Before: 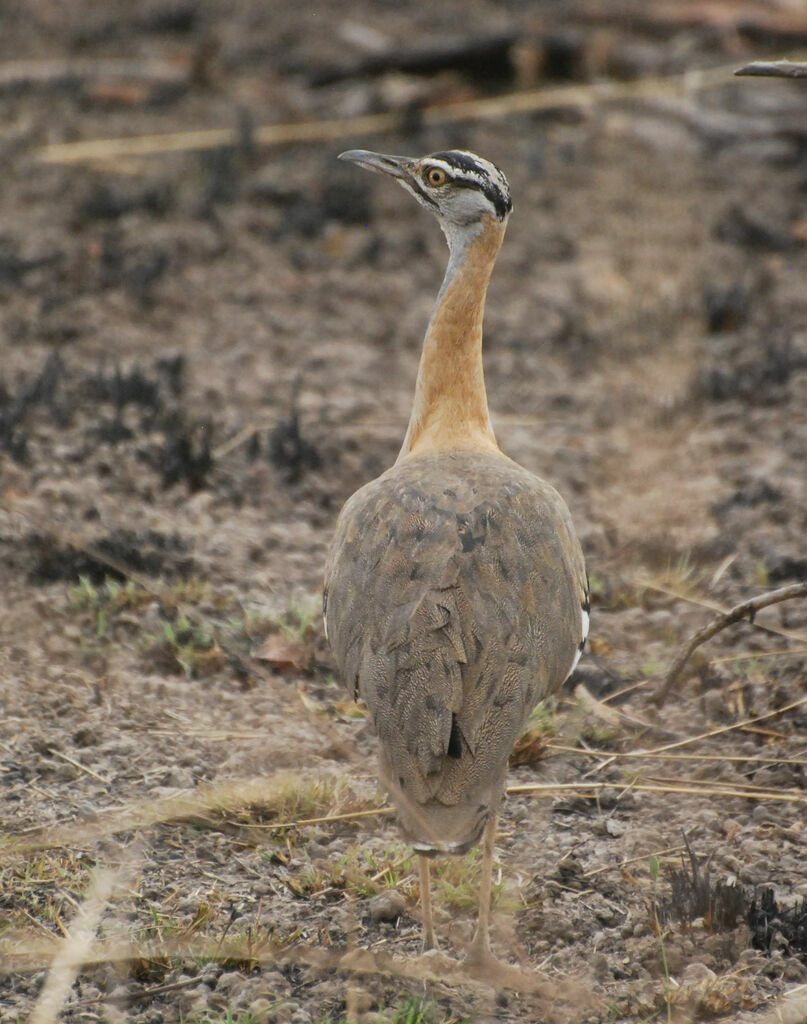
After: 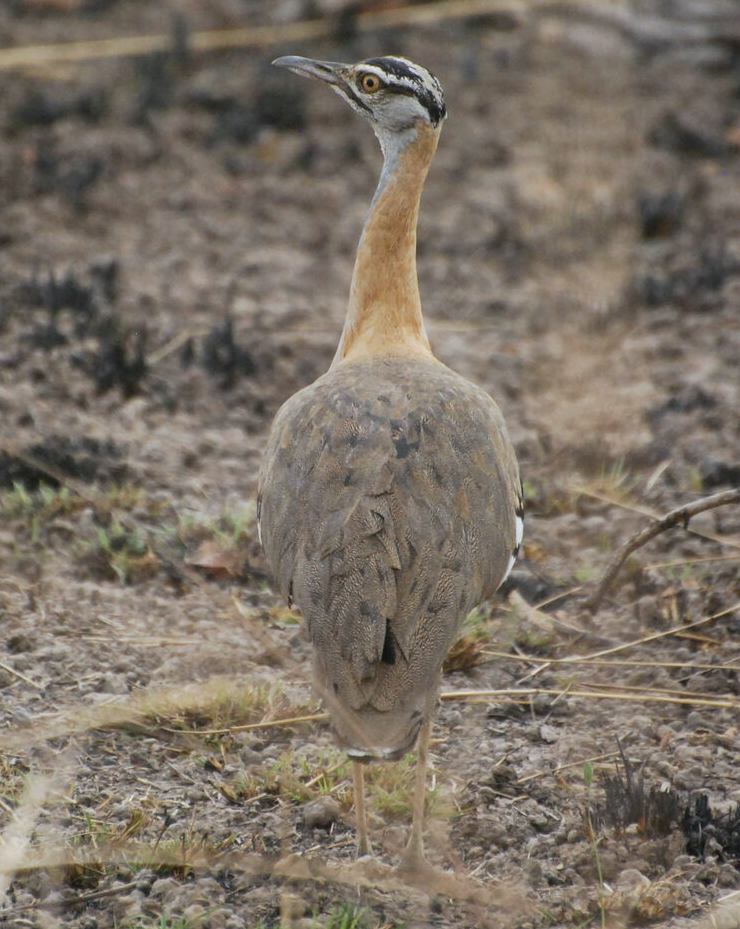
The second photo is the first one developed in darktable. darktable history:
crop and rotate: left 8.262%, top 9.226%
white balance: red 0.98, blue 1.034
